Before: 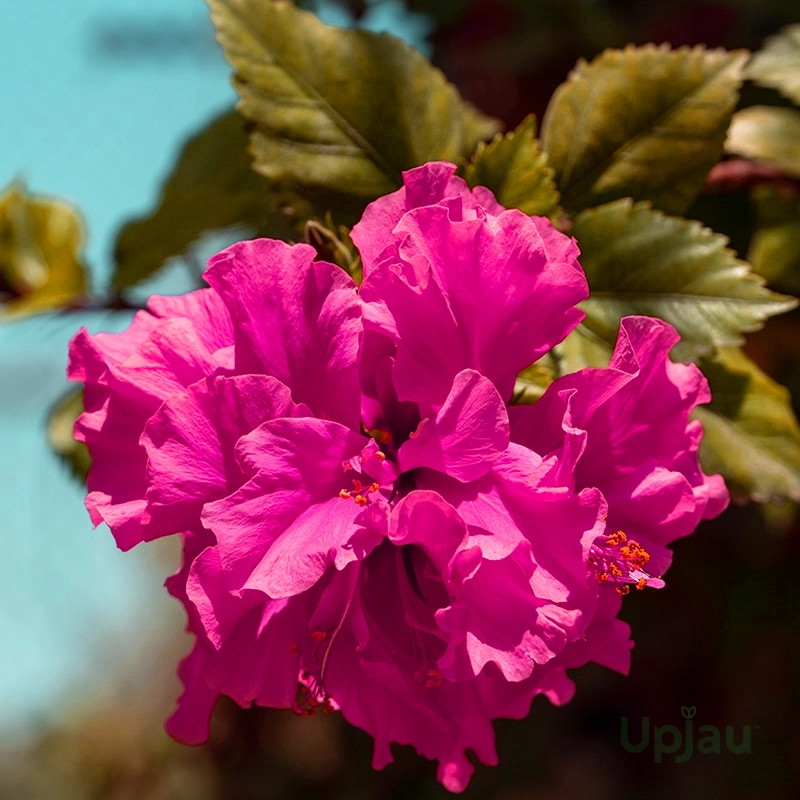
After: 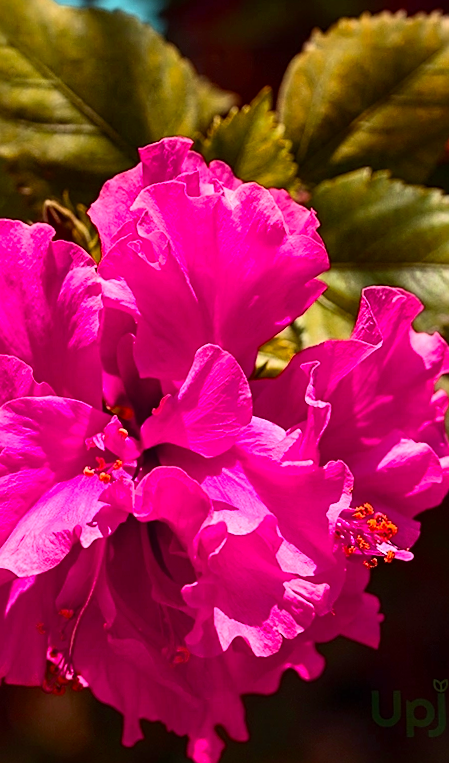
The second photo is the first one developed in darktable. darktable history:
crop: left 31.458%, top 0%, right 11.876%
sharpen: radius 1.967
contrast brightness saturation: contrast 0.23, brightness 0.1, saturation 0.29
rotate and perspective: rotation -1.32°, lens shift (horizontal) -0.031, crop left 0.015, crop right 0.985, crop top 0.047, crop bottom 0.982
